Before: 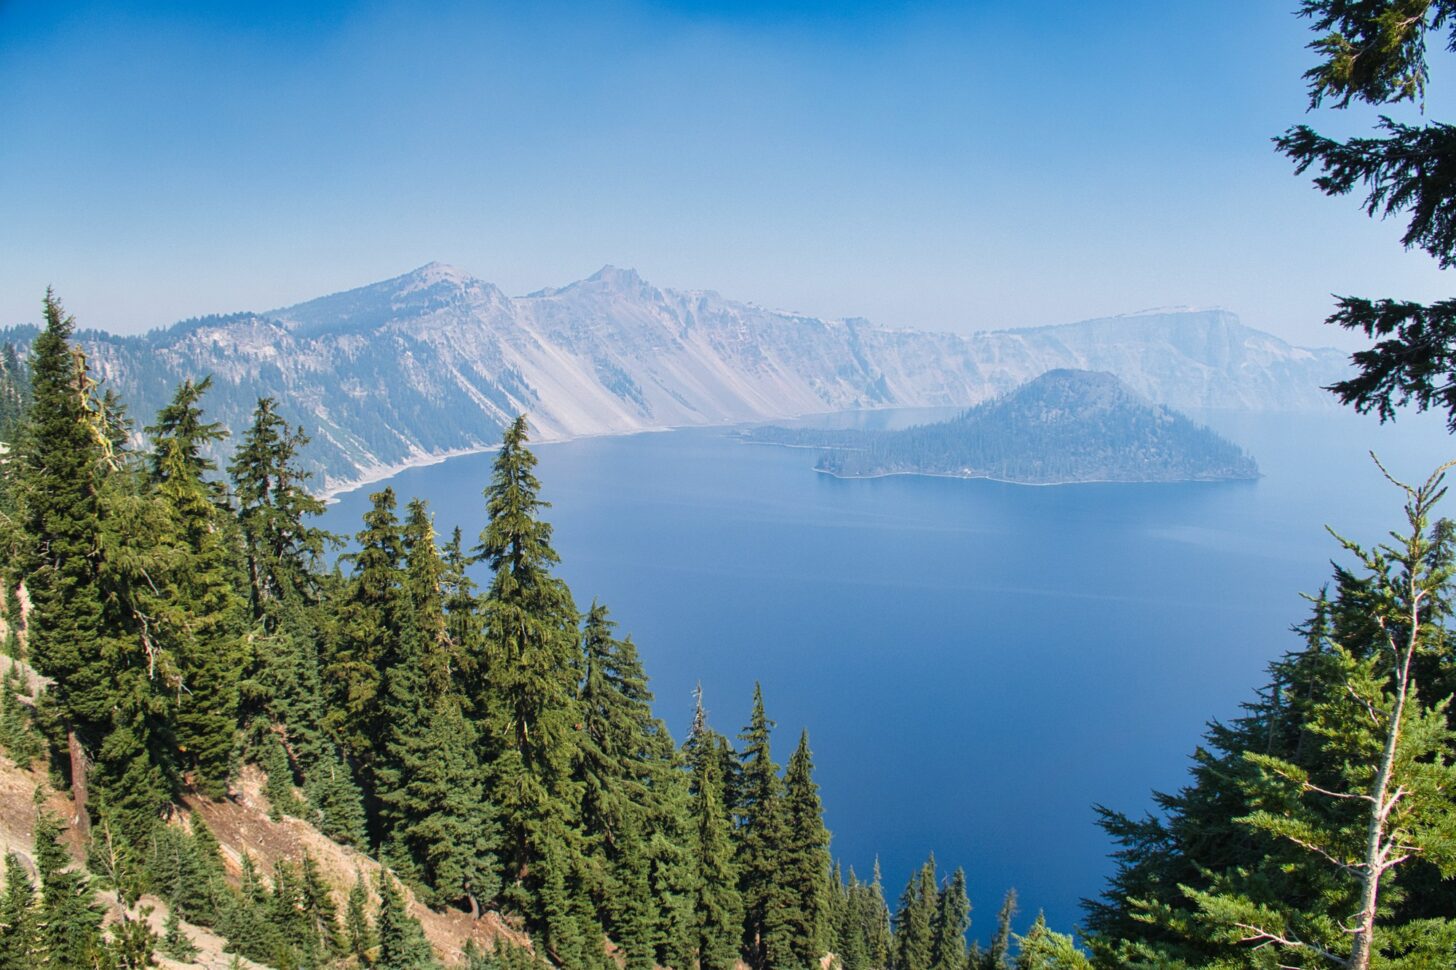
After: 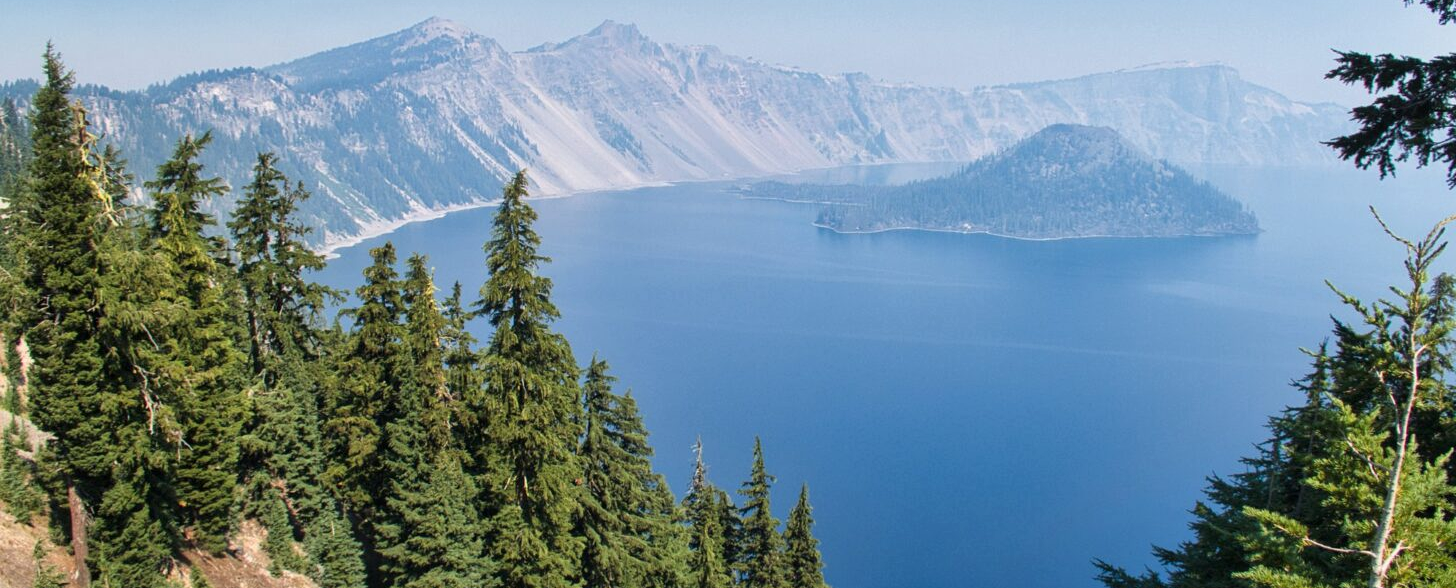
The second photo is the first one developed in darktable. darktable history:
local contrast: mode bilateral grid, contrast 20, coarseness 50, detail 120%, midtone range 0.2
crop and rotate: top 25.357%, bottom 13.942%
